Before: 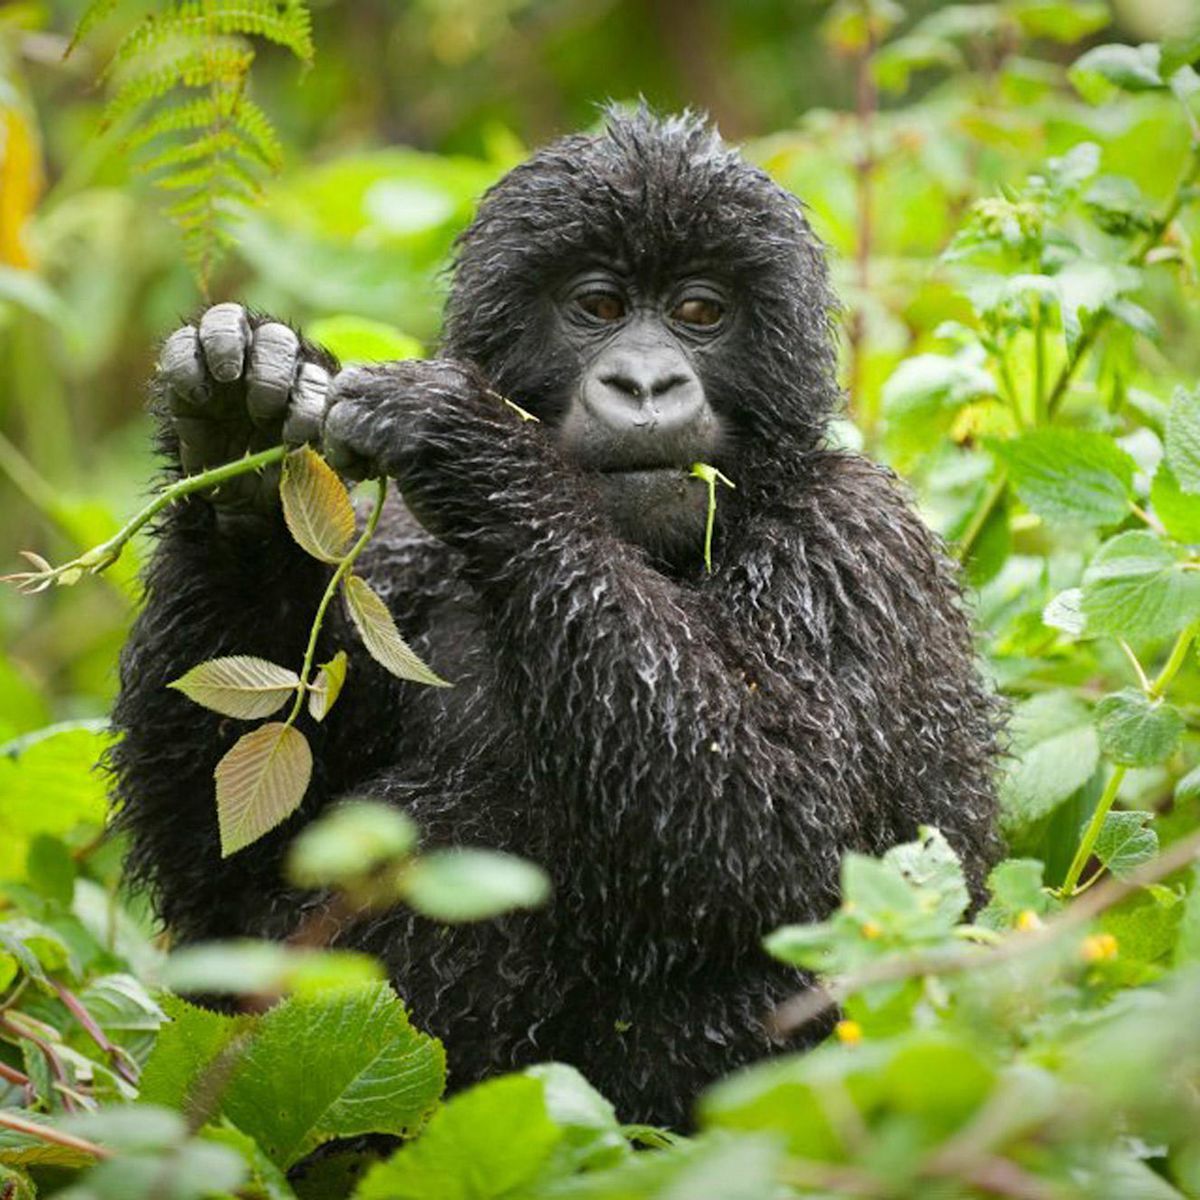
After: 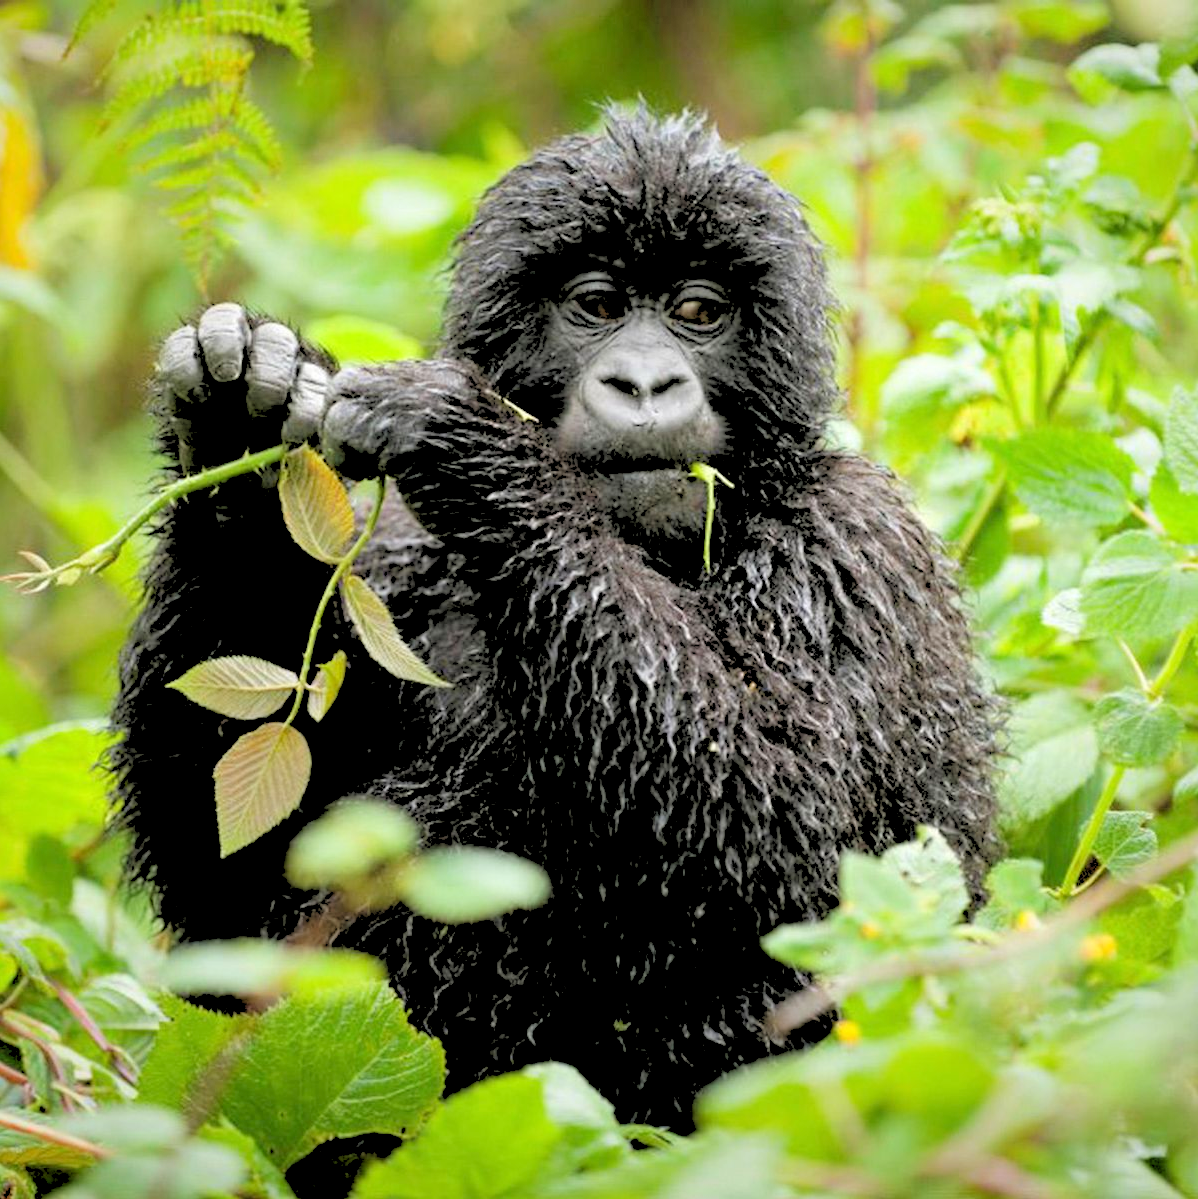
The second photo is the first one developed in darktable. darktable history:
crop and rotate: left 0.126%
rgb levels: levels [[0.027, 0.429, 0.996], [0, 0.5, 1], [0, 0.5, 1]]
